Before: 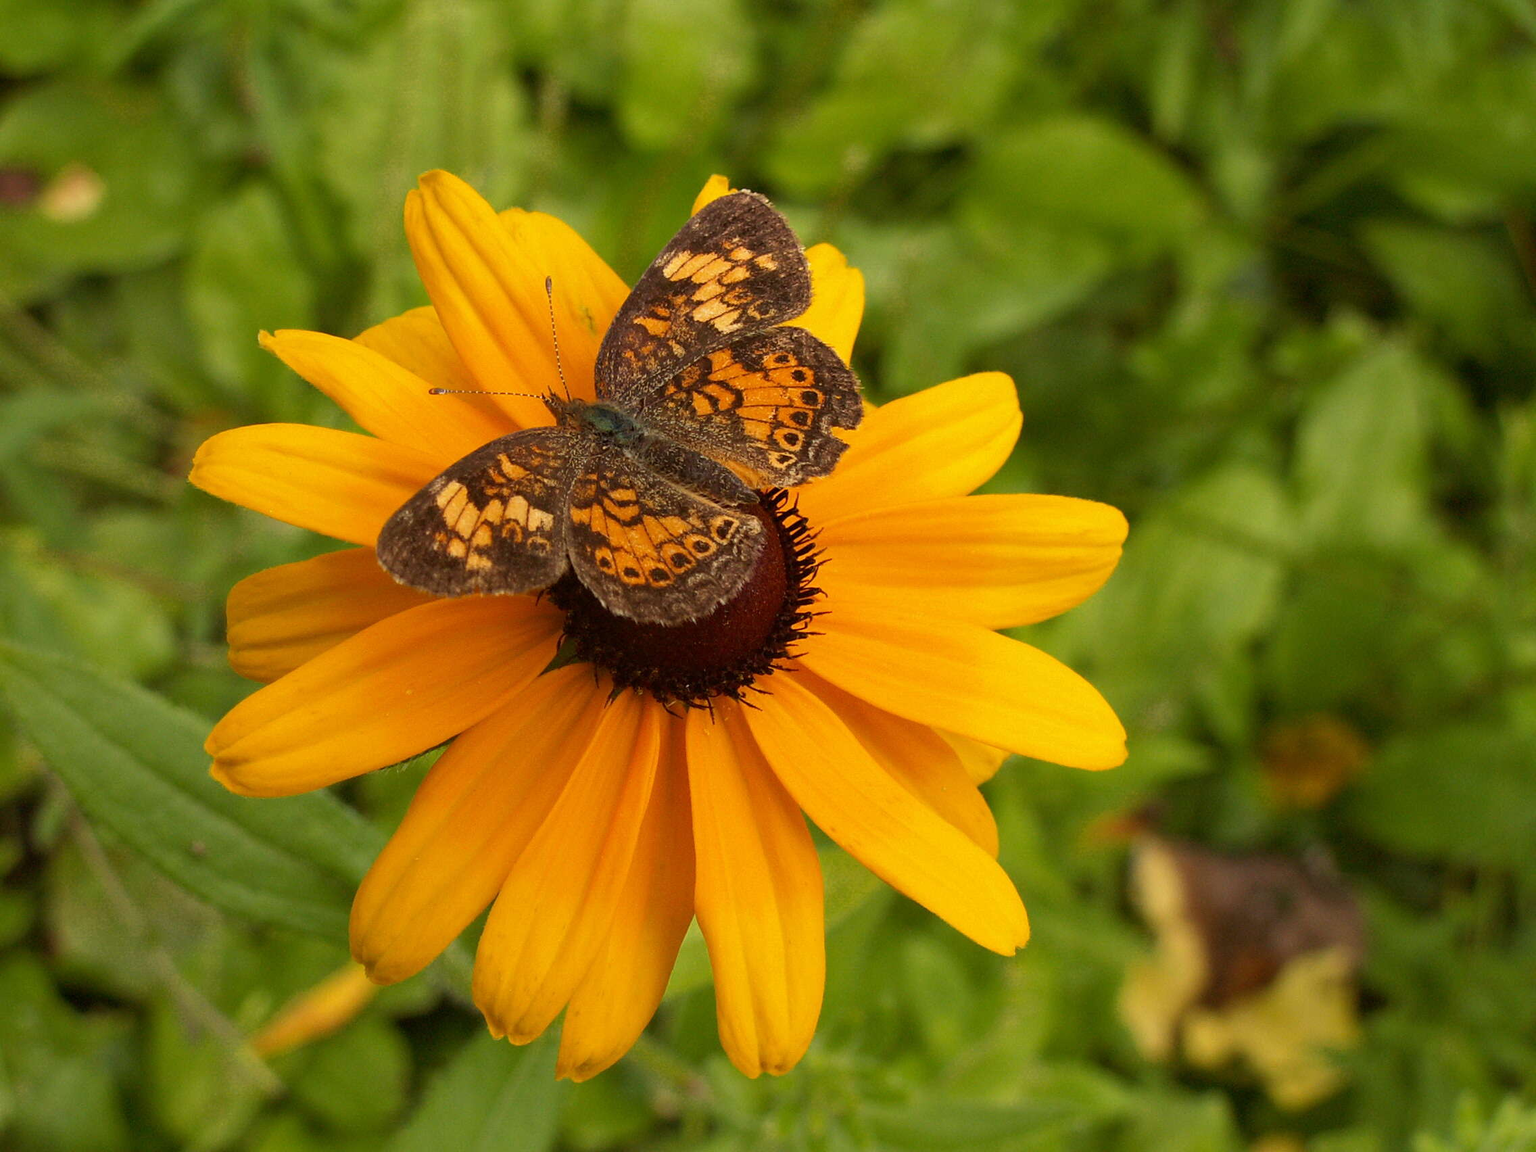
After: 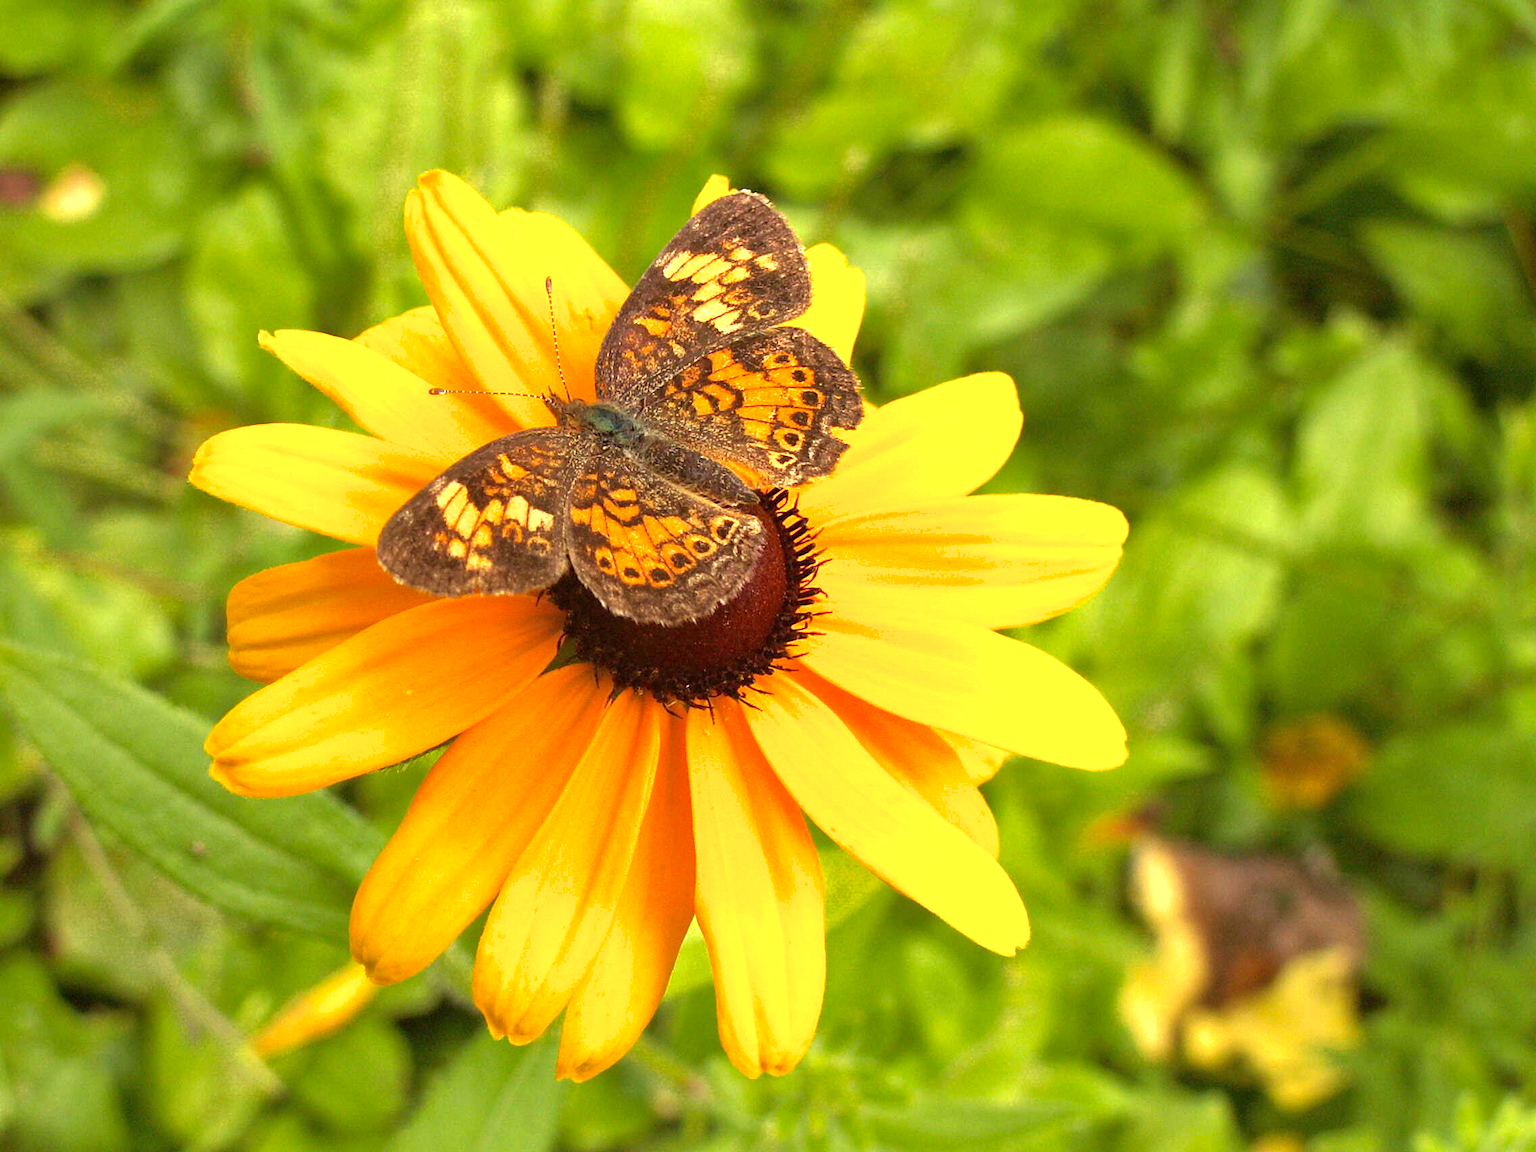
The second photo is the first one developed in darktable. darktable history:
shadows and highlights: shadows -19.99, white point adjustment -2.17, highlights -35.12
exposure: black level correction 0, exposure 1.096 EV, compensate exposure bias true, compensate highlight preservation false
